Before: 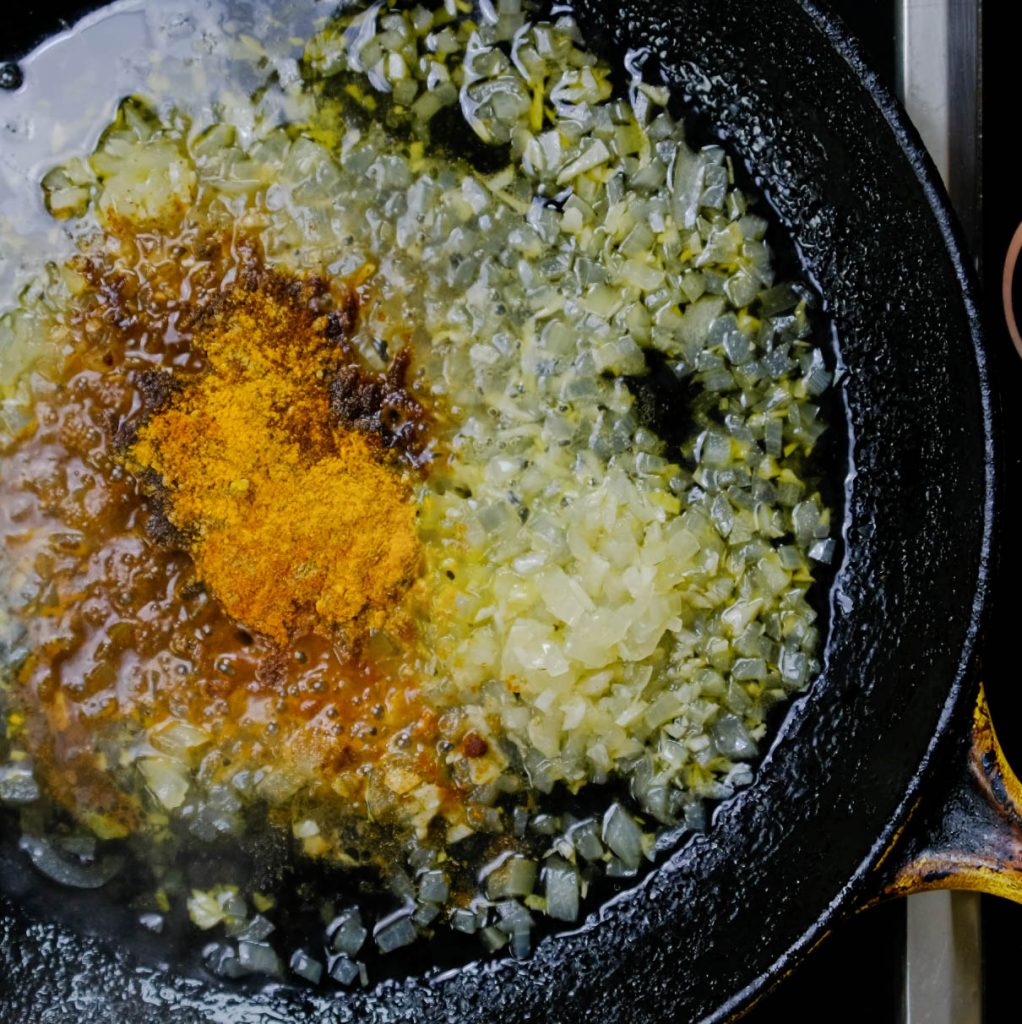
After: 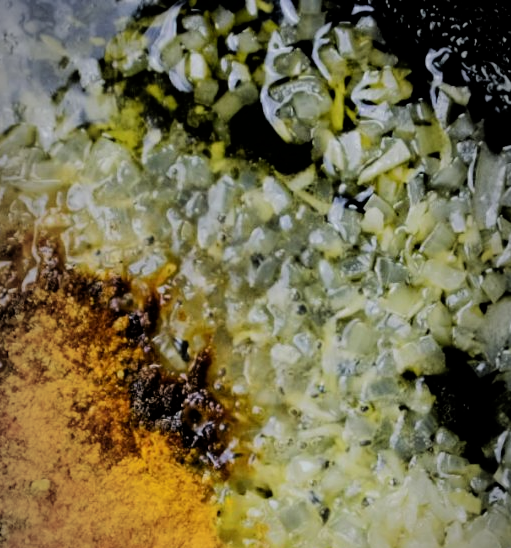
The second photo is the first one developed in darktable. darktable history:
vignetting: fall-off start 97%, fall-off radius 100%, width/height ratio 0.609, unbound false
filmic rgb: black relative exposure -5 EV, hardness 2.88, contrast 1.3
crop: left 19.556%, right 30.401%, bottom 46.458%
